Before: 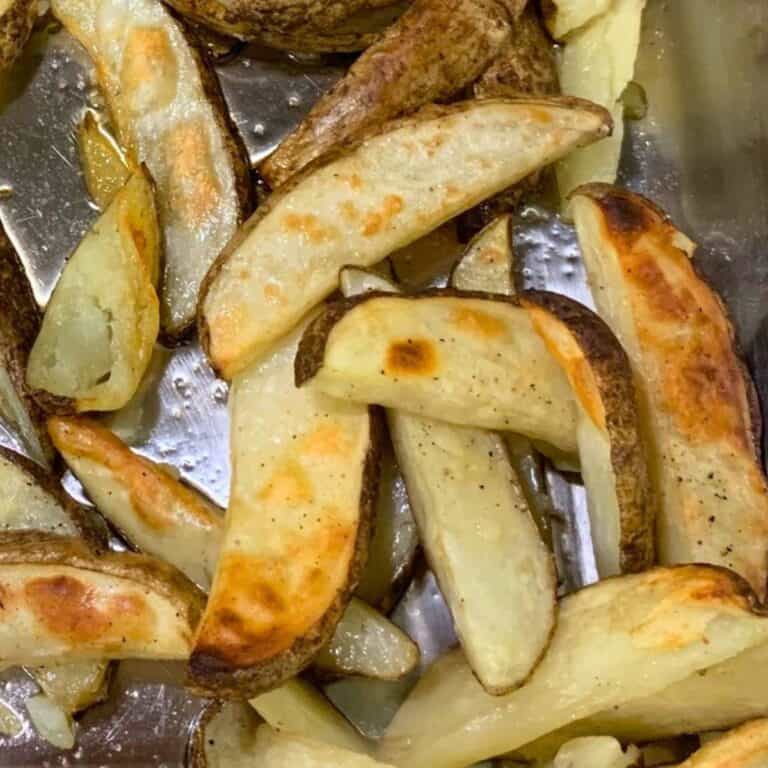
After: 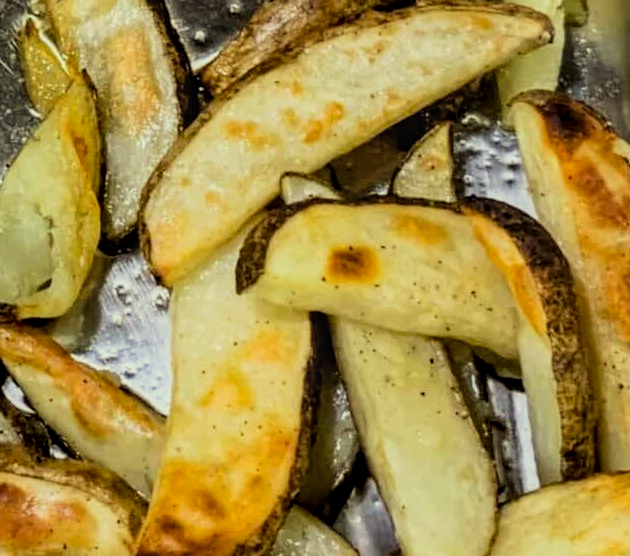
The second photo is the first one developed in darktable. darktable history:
filmic rgb: black relative exposure -5.12 EV, white relative exposure 3.97 EV, hardness 2.89, contrast 1.298, highlights saturation mix -31.25%
color correction: highlights a* -5.66, highlights b* 11.1
local contrast: on, module defaults
crop: left 7.781%, top 12.114%, right 10.153%, bottom 15.429%
